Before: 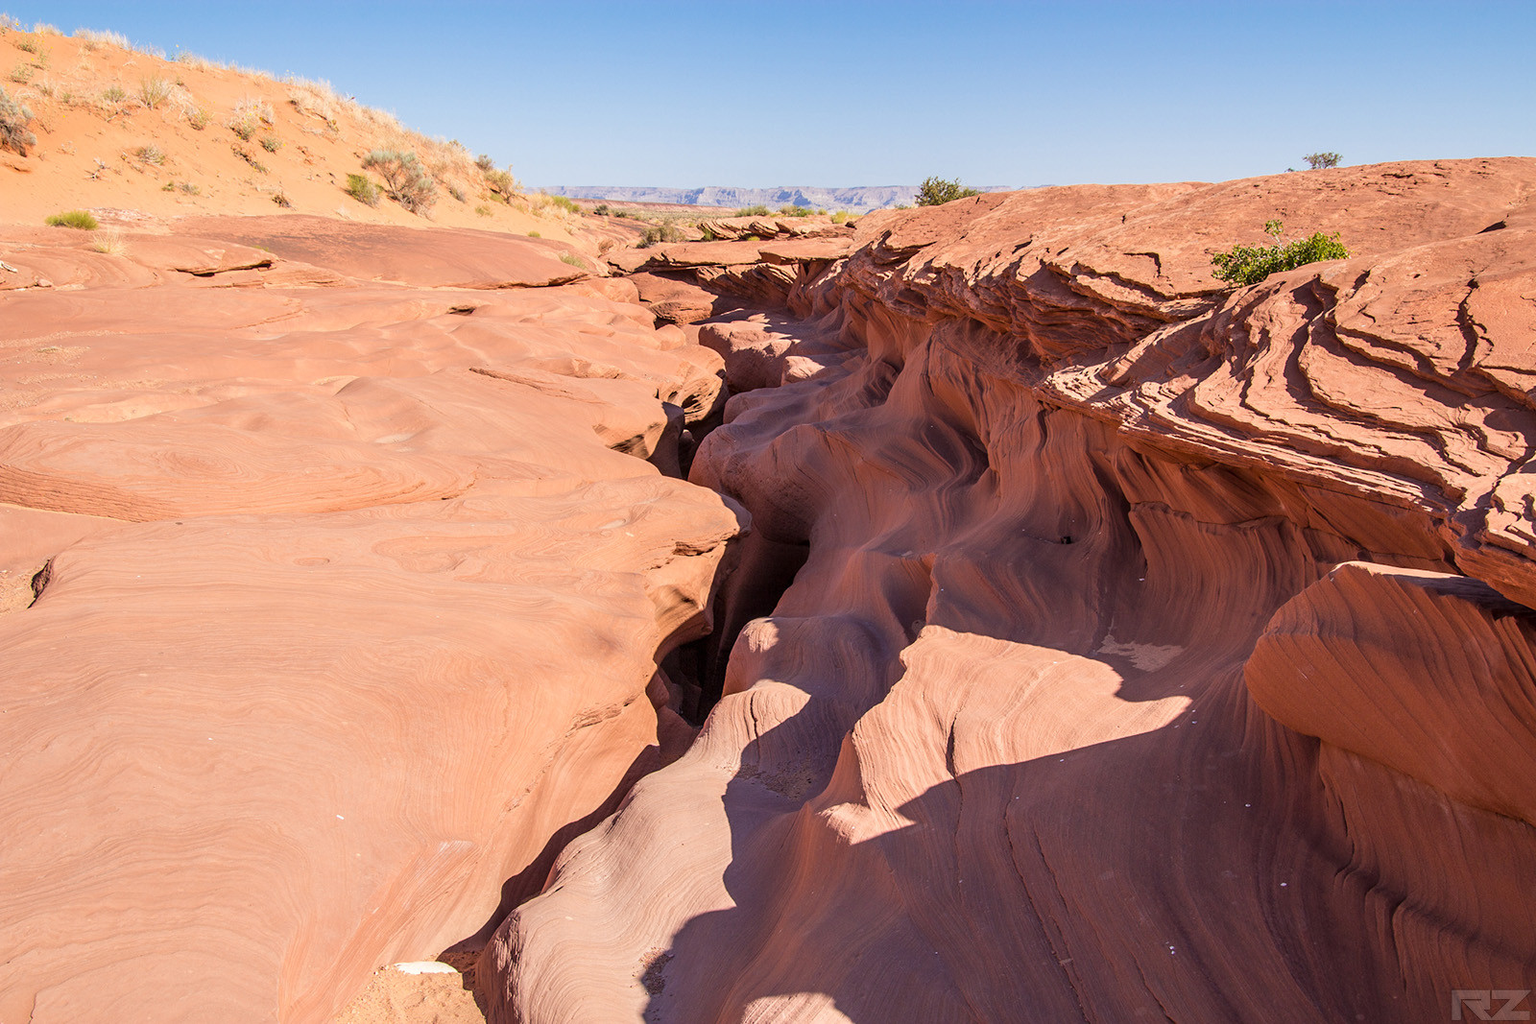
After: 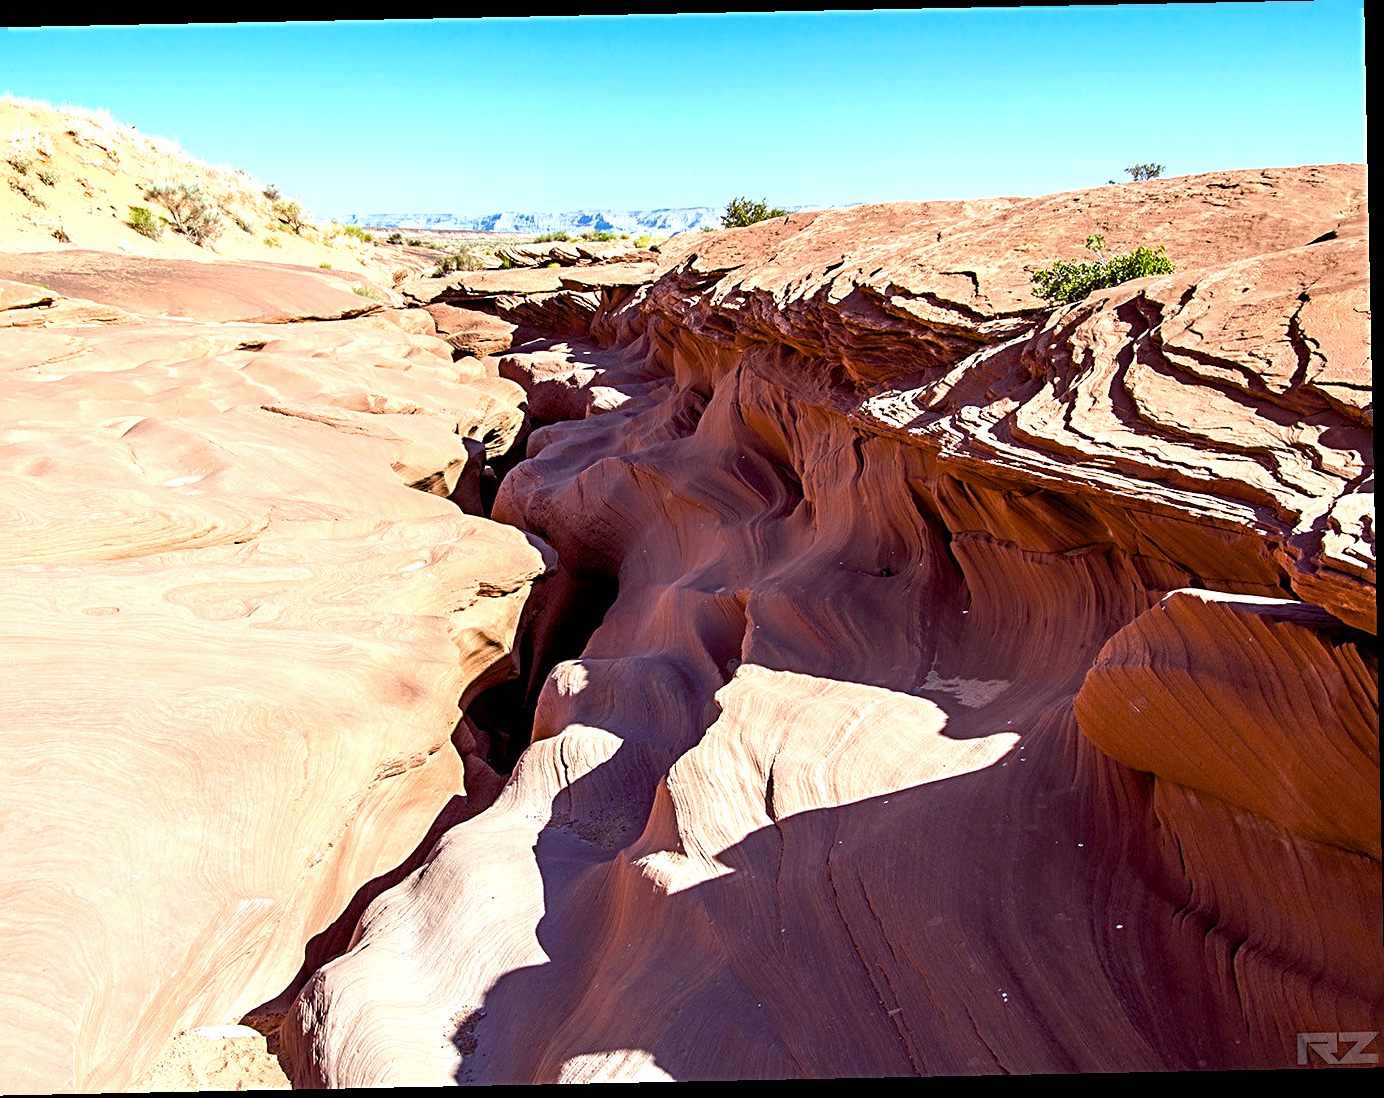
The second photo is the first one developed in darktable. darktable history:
rotate and perspective: rotation -1.17°, automatic cropping off
crop and rotate: left 14.584%
color balance rgb: shadows lift › luminance -7.7%, shadows lift › chroma 2.13%, shadows lift › hue 200.79°, power › luminance -7.77%, power › chroma 2.27%, power › hue 220.69°, highlights gain › luminance 15.15%, highlights gain › chroma 4%, highlights gain › hue 209.35°, global offset › luminance -0.21%, global offset › chroma 0.27%, perceptual saturation grading › global saturation 24.42%, perceptual saturation grading › highlights -24.42%, perceptual saturation grading › mid-tones 24.42%, perceptual saturation grading › shadows 40%, perceptual brilliance grading › global brilliance -5%, perceptual brilliance grading › highlights 24.42%, perceptual brilliance grading › mid-tones 7%, perceptual brilliance grading › shadows -5%
sharpen: radius 3.119
